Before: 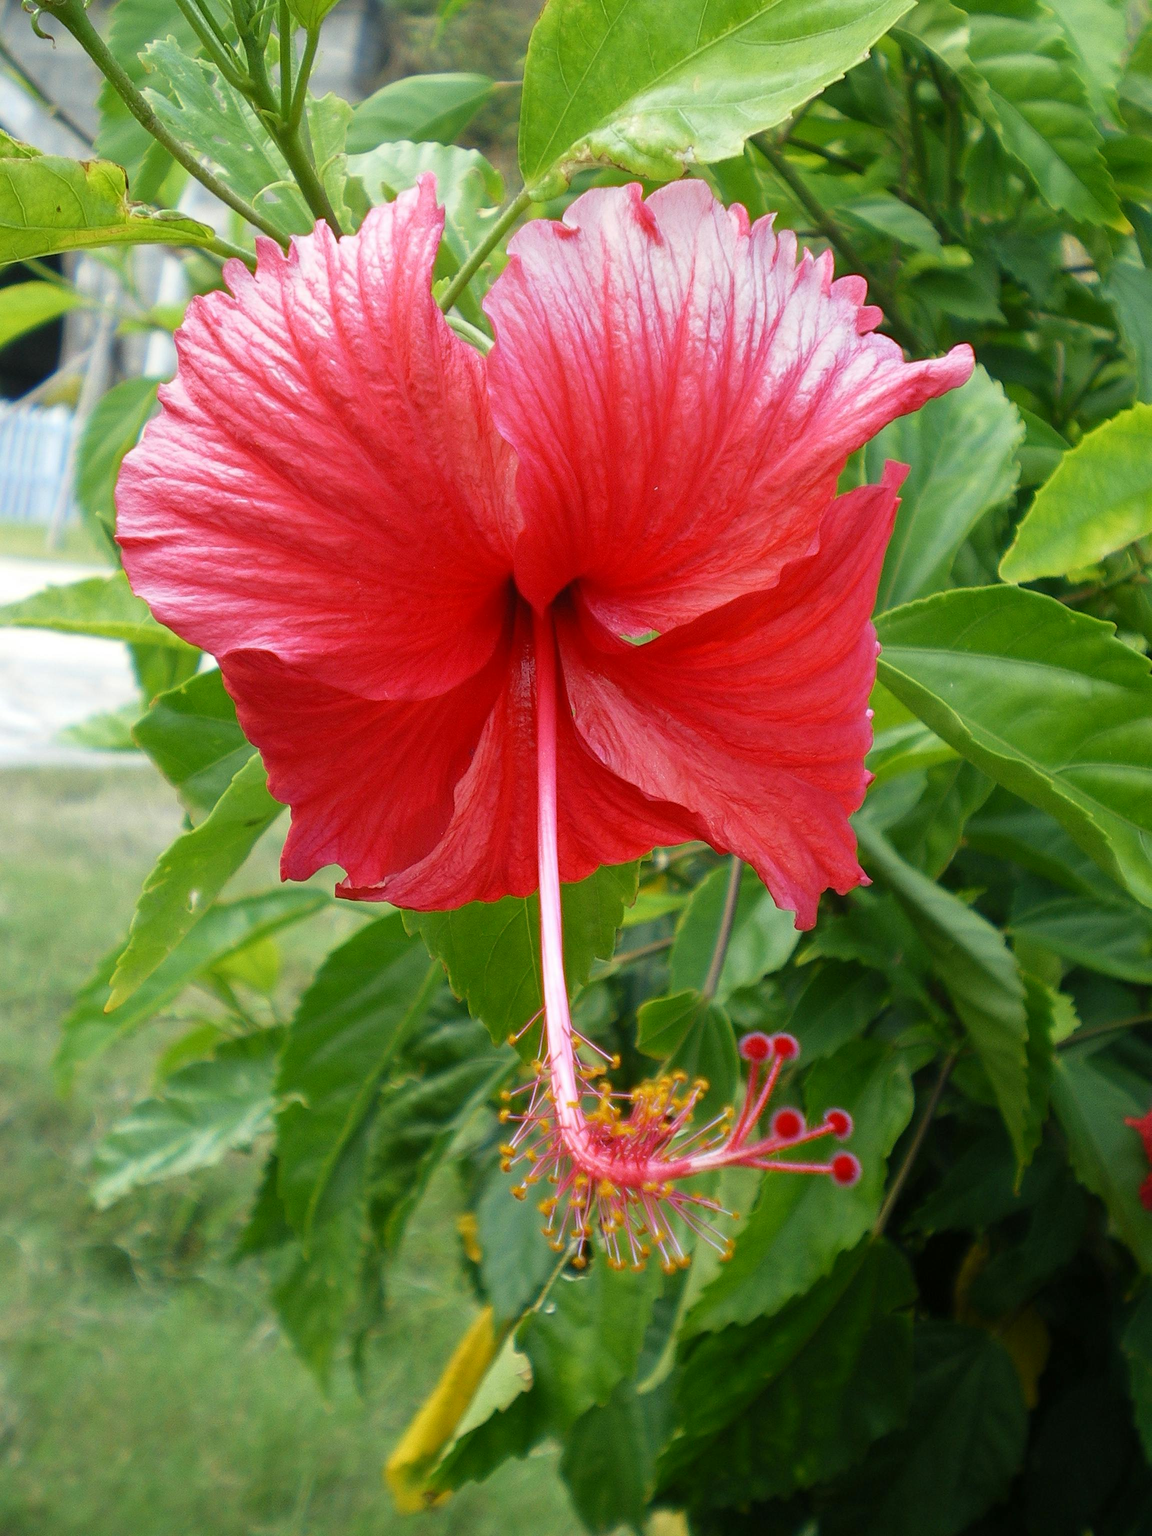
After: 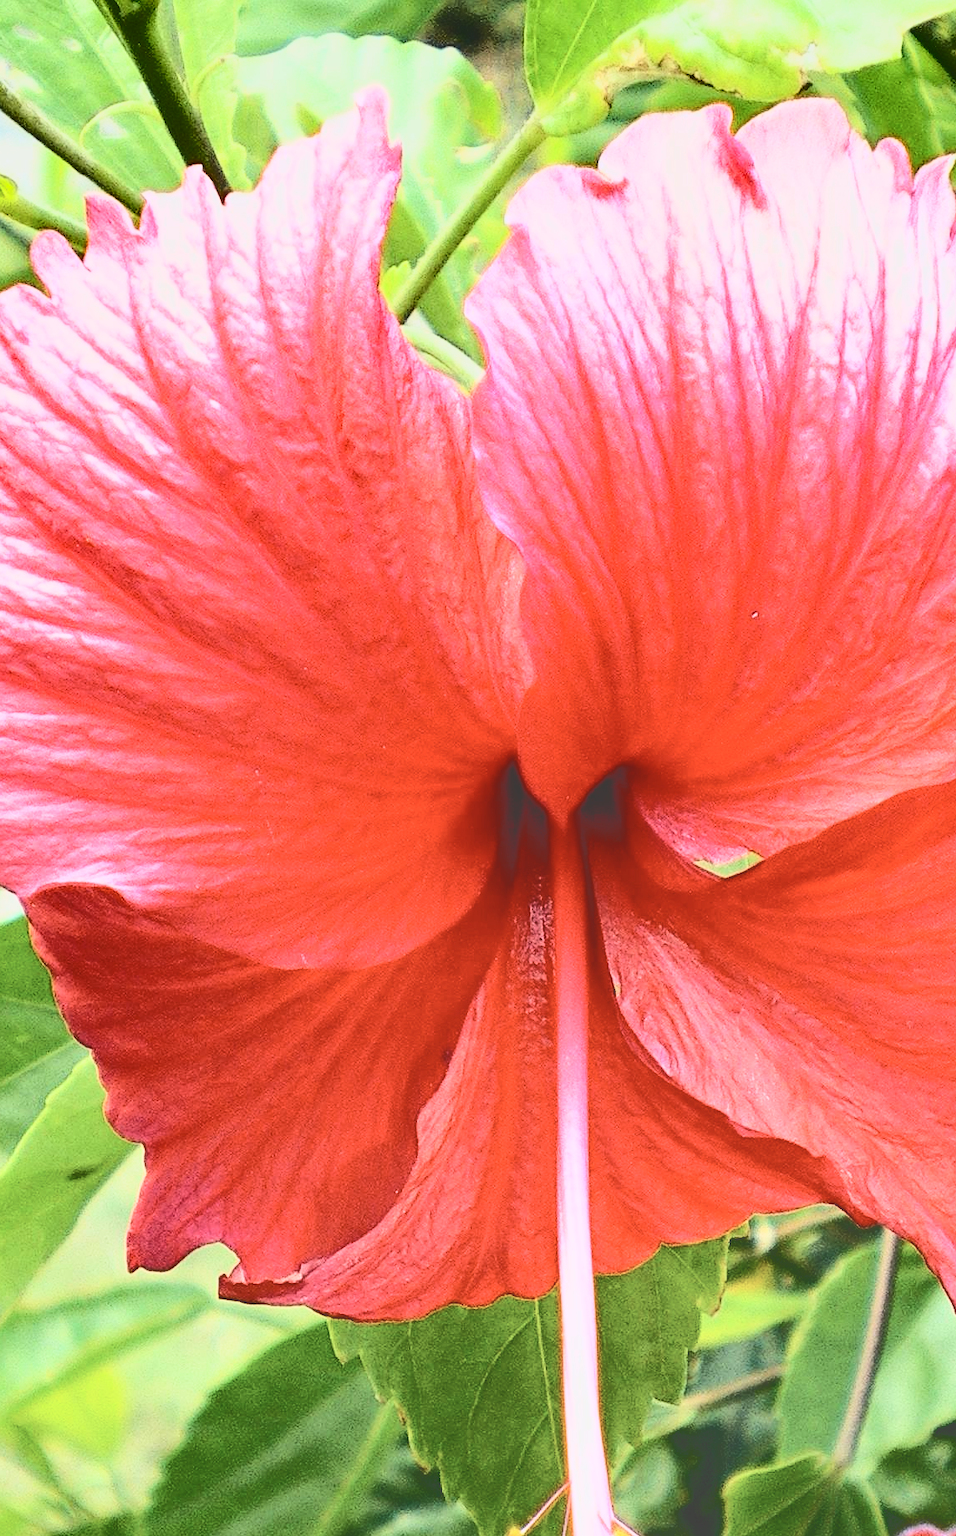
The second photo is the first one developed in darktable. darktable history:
crop: left 17.754%, top 7.853%, right 32.533%, bottom 32.294%
tone curve: curves: ch0 [(0, 0) (0.003, 0.279) (0.011, 0.287) (0.025, 0.295) (0.044, 0.304) (0.069, 0.316) (0.1, 0.319) (0.136, 0.316) (0.177, 0.32) (0.224, 0.359) (0.277, 0.421) (0.335, 0.511) (0.399, 0.639) (0.468, 0.734) (0.543, 0.827) (0.623, 0.89) (0.709, 0.944) (0.801, 0.965) (0.898, 0.968) (1, 1)], color space Lab, independent channels, preserve colors none
shadows and highlights: radius 336.53, shadows 28.89, soften with gaussian
haze removal: compatibility mode true, adaptive false
filmic rgb: black relative exposure -5.11 EV, white relative exposure 3.98 EV, threshold 2.97 EV, hardness 2.88, contrast 1.3, highlights saturation mix -30.83%, enable highlight reconstruction true
